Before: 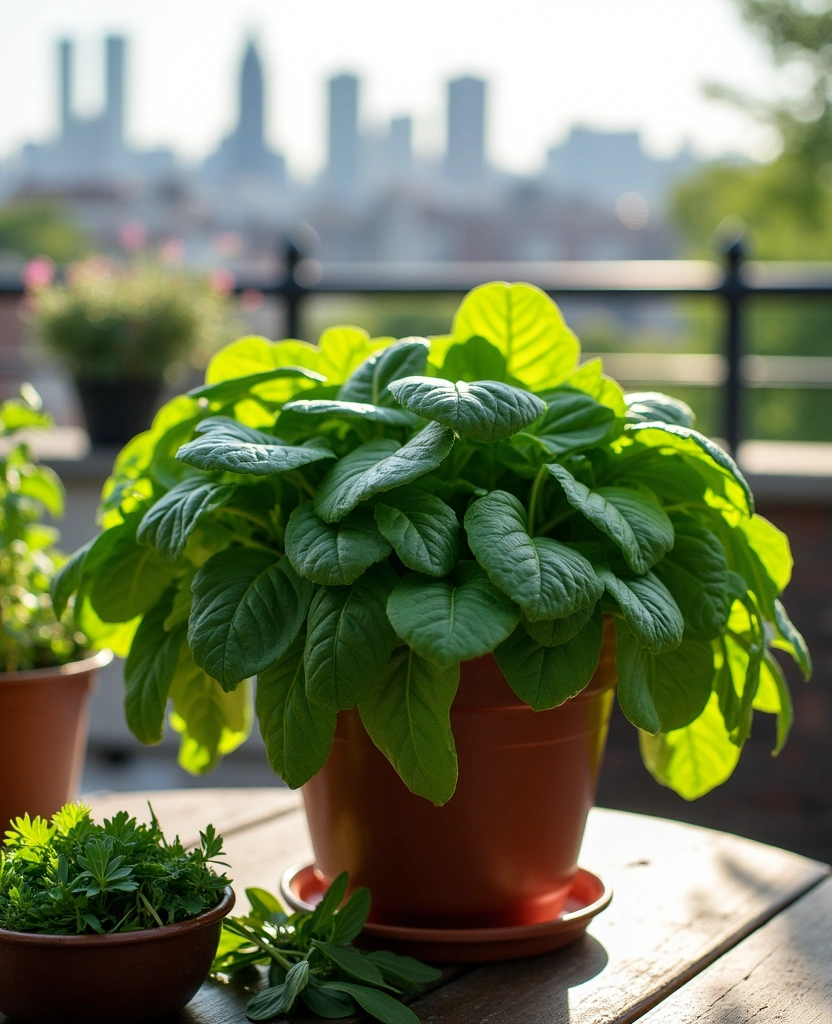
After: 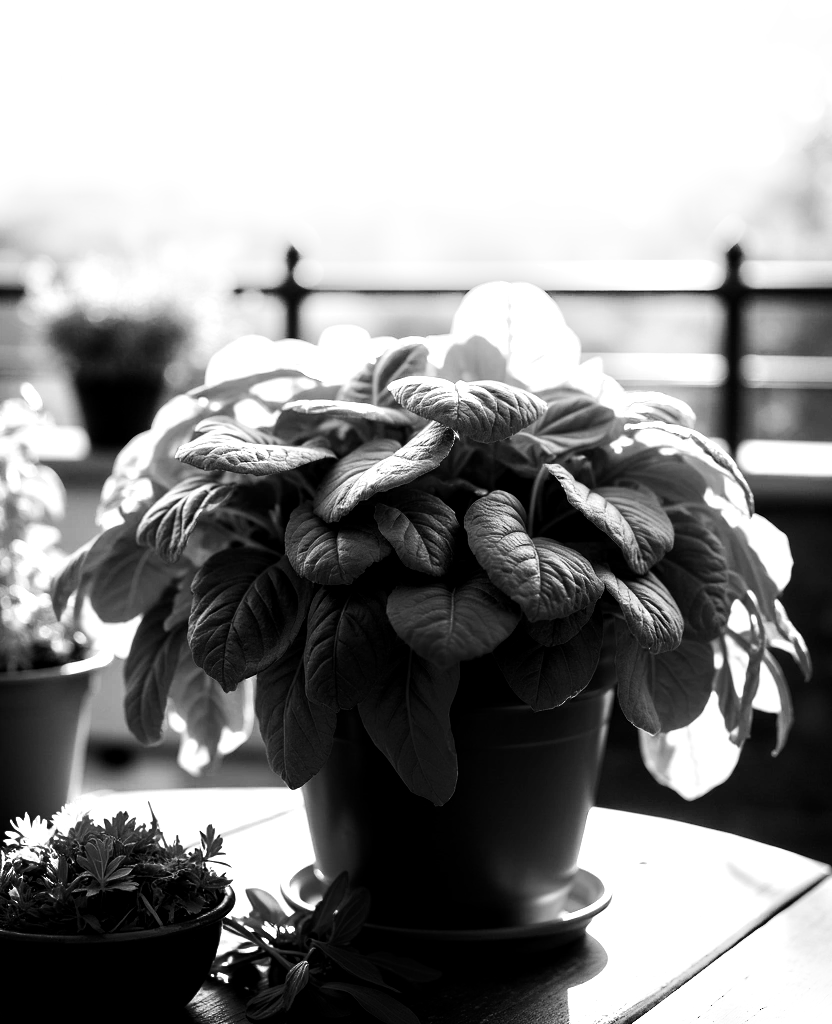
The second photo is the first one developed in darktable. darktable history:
tone equalizer: -8 EV -0.75 EV, -7 EV -0.7 EV, -6 EV -0.6 EV, -5 EV -0.4 EV, -3 EV 0.4 EV, -2 EV 0.6 EV, -1 EV 0.7 EV, +0 EV 0.75 EV, edges refinement/feathering 500, mask exposure compensation -1.57 EV, preserve details no
exposure: exposure -0.177 EV, compensate highlight preservation false
filmic rgb: black relative exposure -7.65 EV, white relative exposure 4.56 EV, hardness 3.61
local contrast: mode bilateral grid, contrast 20, coarseness 50, detail 120%, midtone range 0.2
levels: levels [0, 0.374, 0.749]
monochrome: a 1.94, b -0.638
shadows and highlights: shadows -90, highlights 90, soften with gaussian
